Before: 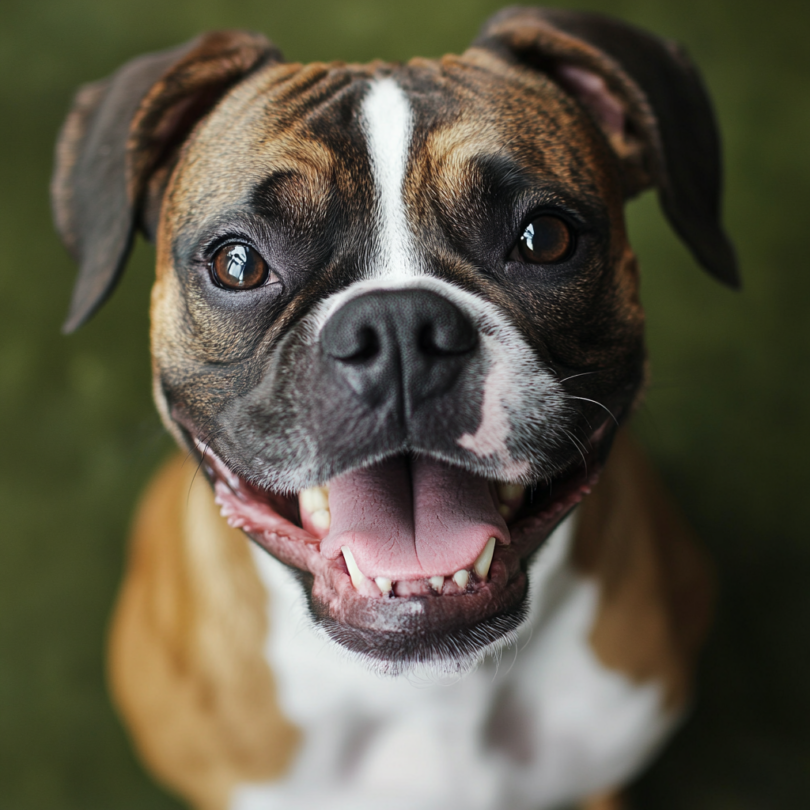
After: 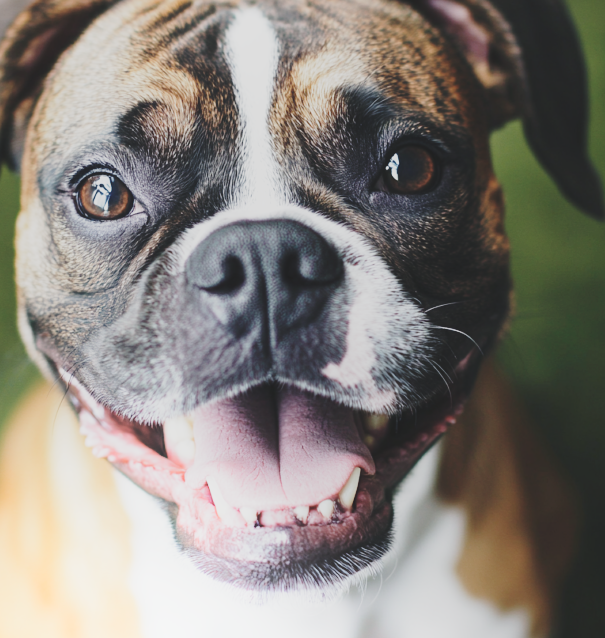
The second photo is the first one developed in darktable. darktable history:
shadows and highlights: shadows -20.78, highlights 98.93, soften with gaussian
base curve: curves: ch0 [(0, 0) (0.028, 0.03) (0.105, 0.232) (0.387, 0.748) (0.754, 0.968) (1, 1)], exposure shift 0.01, preserve colors none
contrast brightness saturation: contrast -0.246, saturation -0.43
crop: left 16.745%, top 8.691%, right 8.543%, bottom 12.494%
color balance rgb: power › chroma 1.005%, power › hue 253.58°, perceptual saturation grading › global saturation 20%, perceptual saturation grading › highlights -49.114%, perceptual saturation grading › shadows 24.867%, perceptual brilliance grading › mid-tones 9.537%, perceptual brilliance grading › shadows 14.348%
